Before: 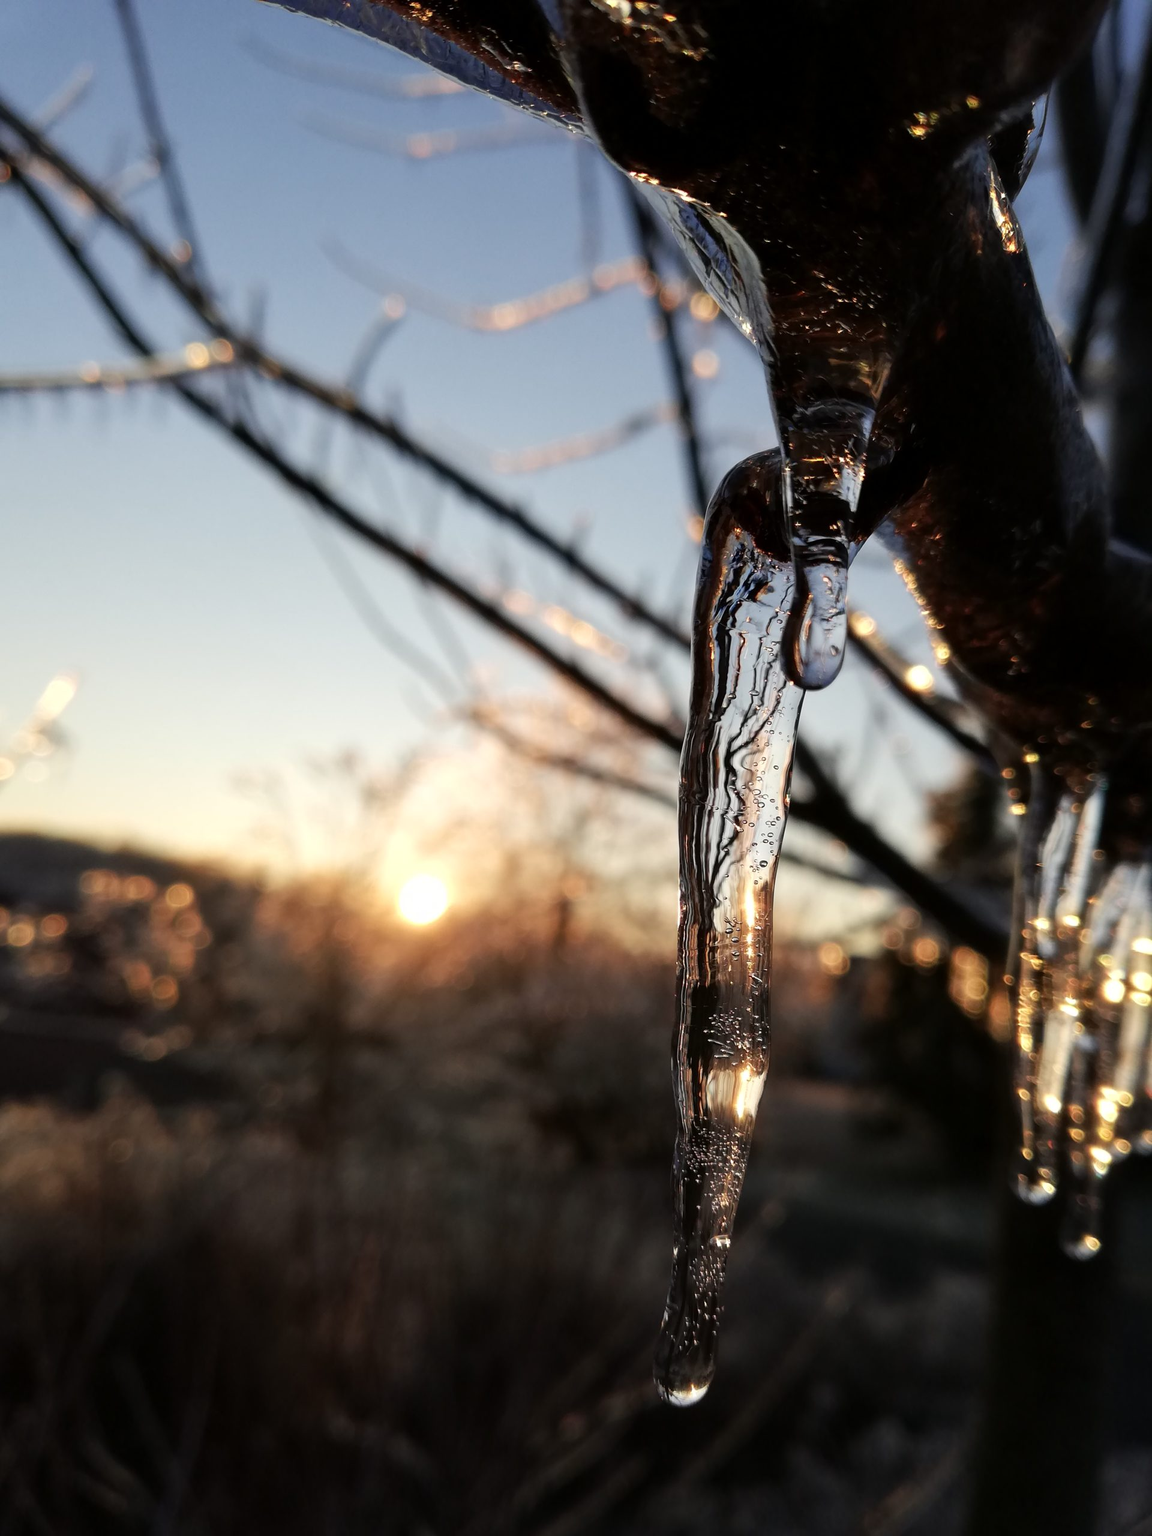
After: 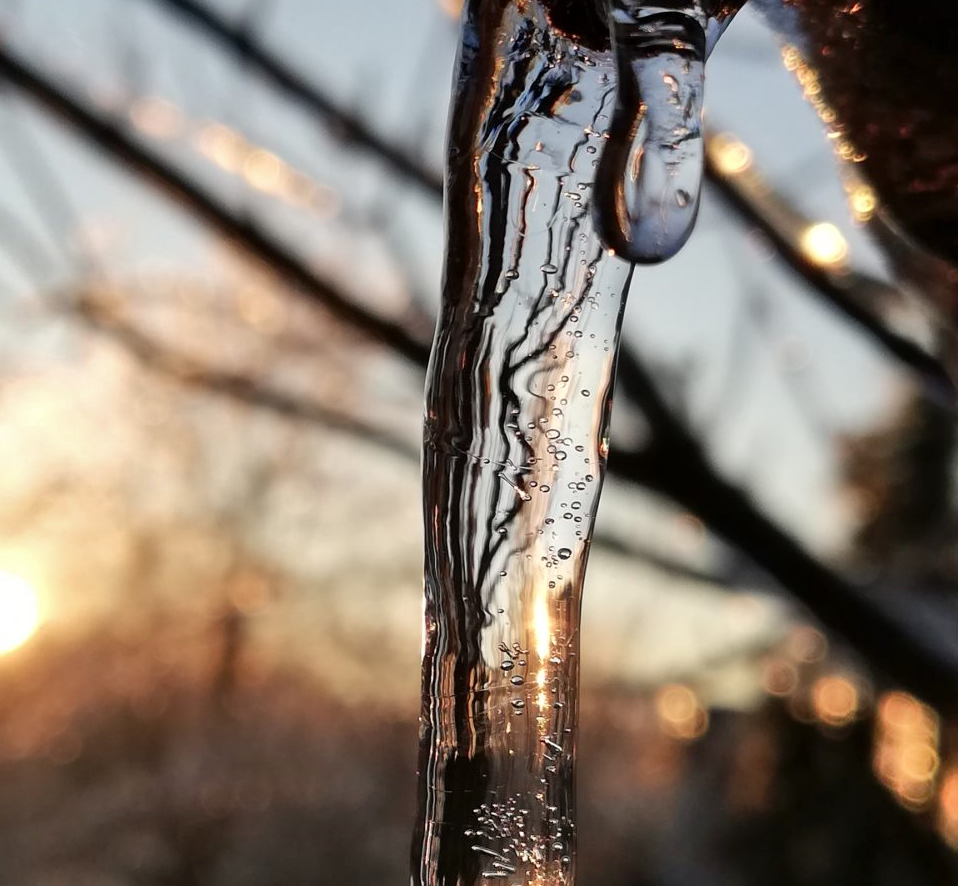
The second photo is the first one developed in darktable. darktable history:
crop: left 36.899%, top 34.618%, right 13.189%, bottom 30.743%
shadows and highlights: low approximation 0.01, soften with gaussian
